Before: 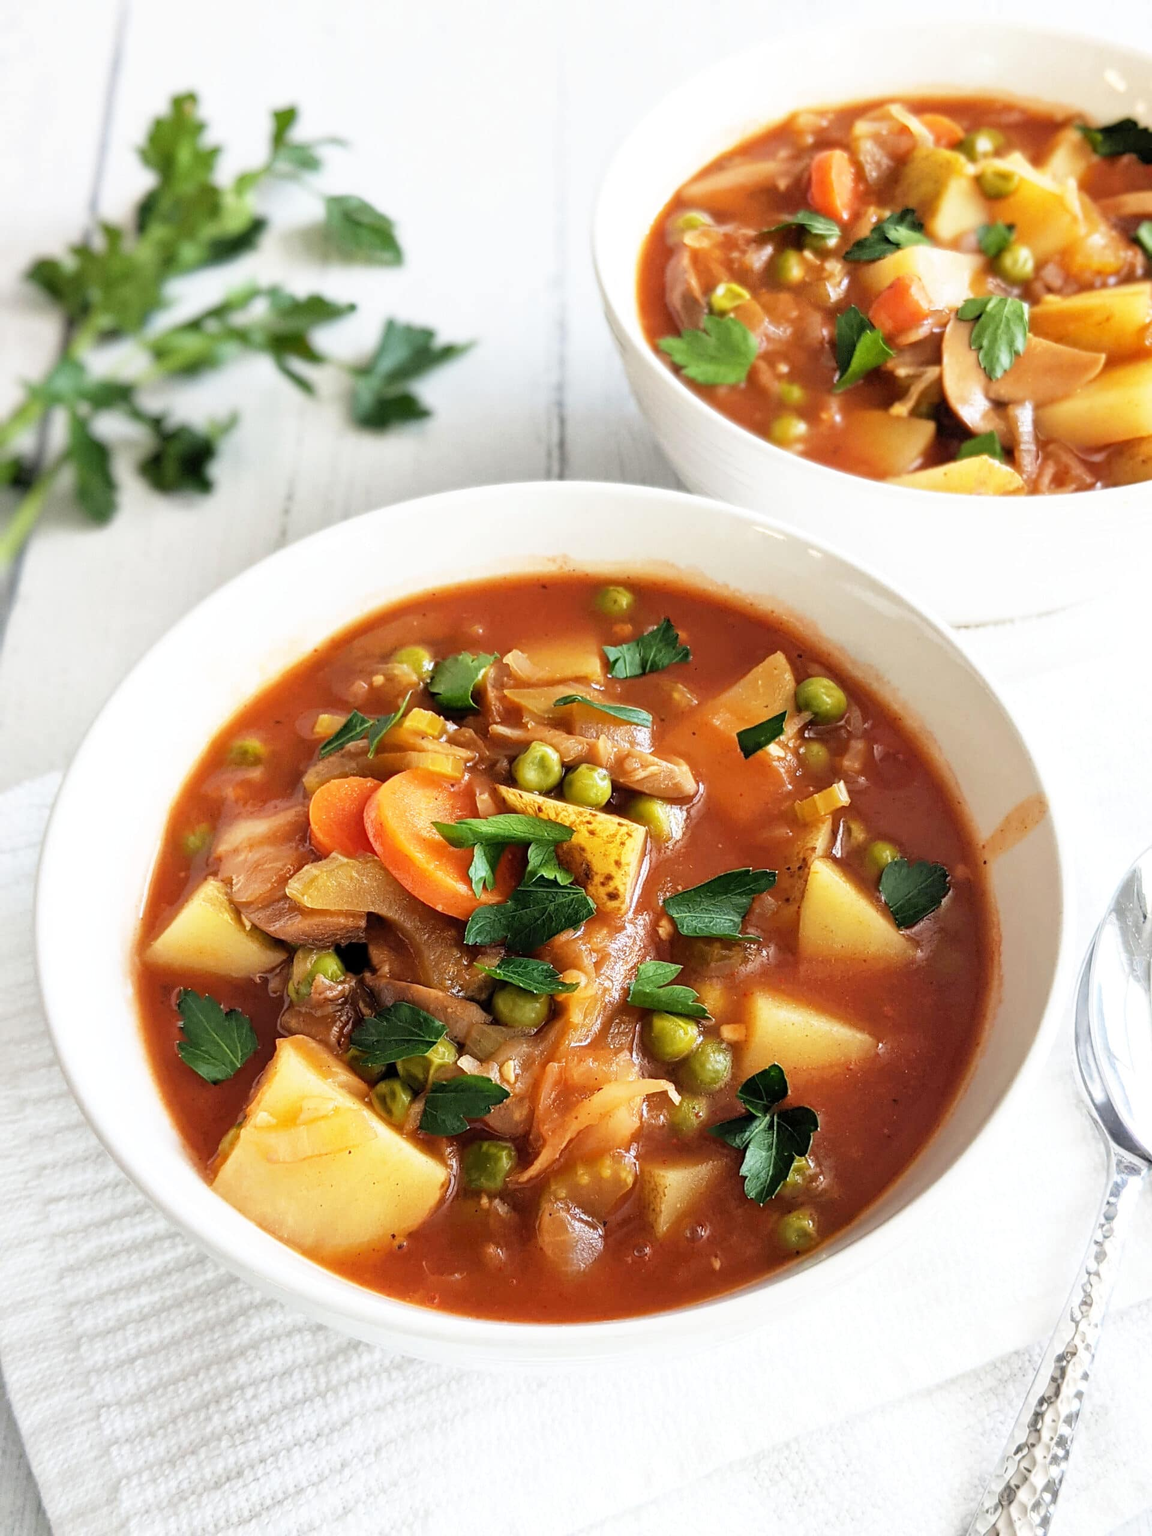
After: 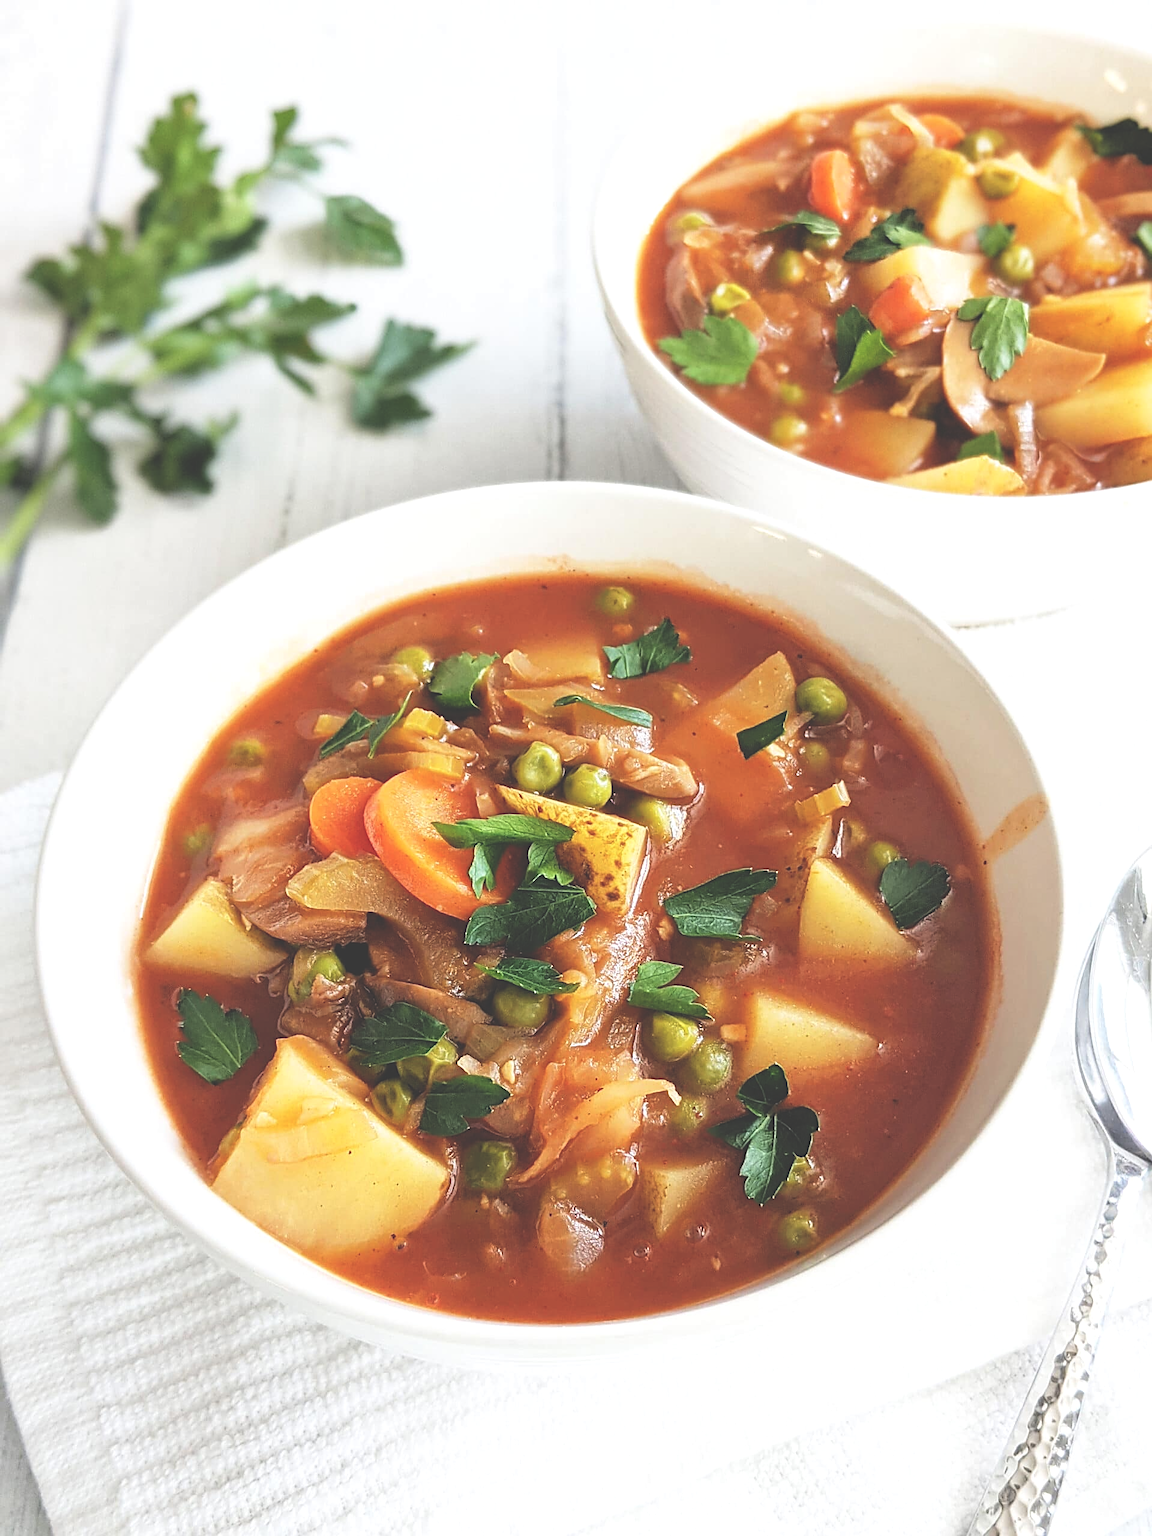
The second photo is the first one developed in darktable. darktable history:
sharpen: on, module defaults
exposure: black level correction -0.039, exposure 0.063 EV, compensate exposure bias true, compensate highlight preservation false
